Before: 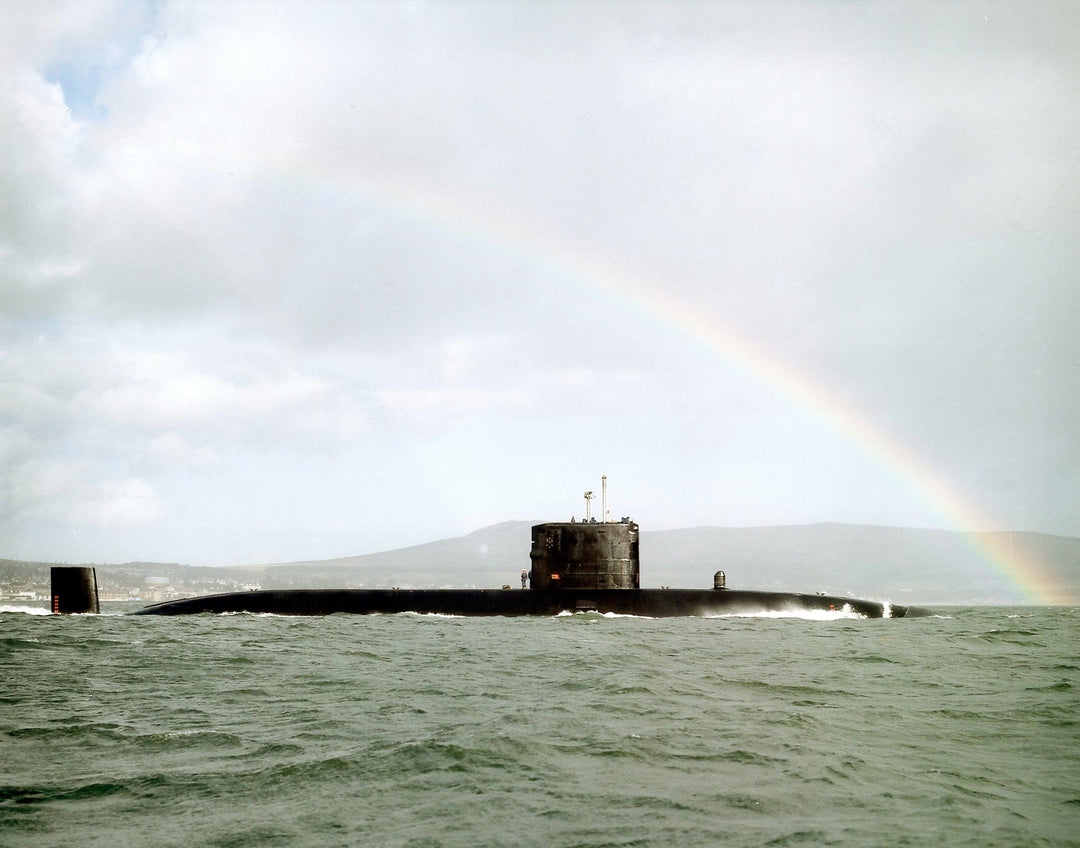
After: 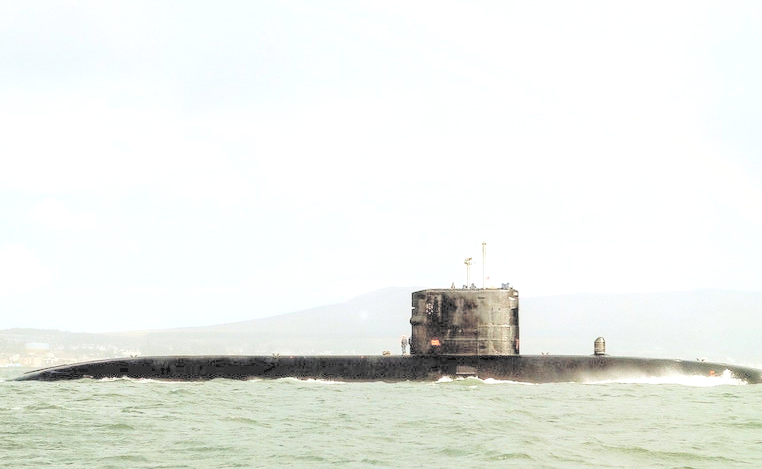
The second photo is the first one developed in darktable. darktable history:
local contrast: detail 110%
contrast brightness saturation: brightness 1
crop: left 11.123%, top 27.61%, right 18.3%, bottom 17.034%
levels: levels [0.016, 0.492, 0.969]
